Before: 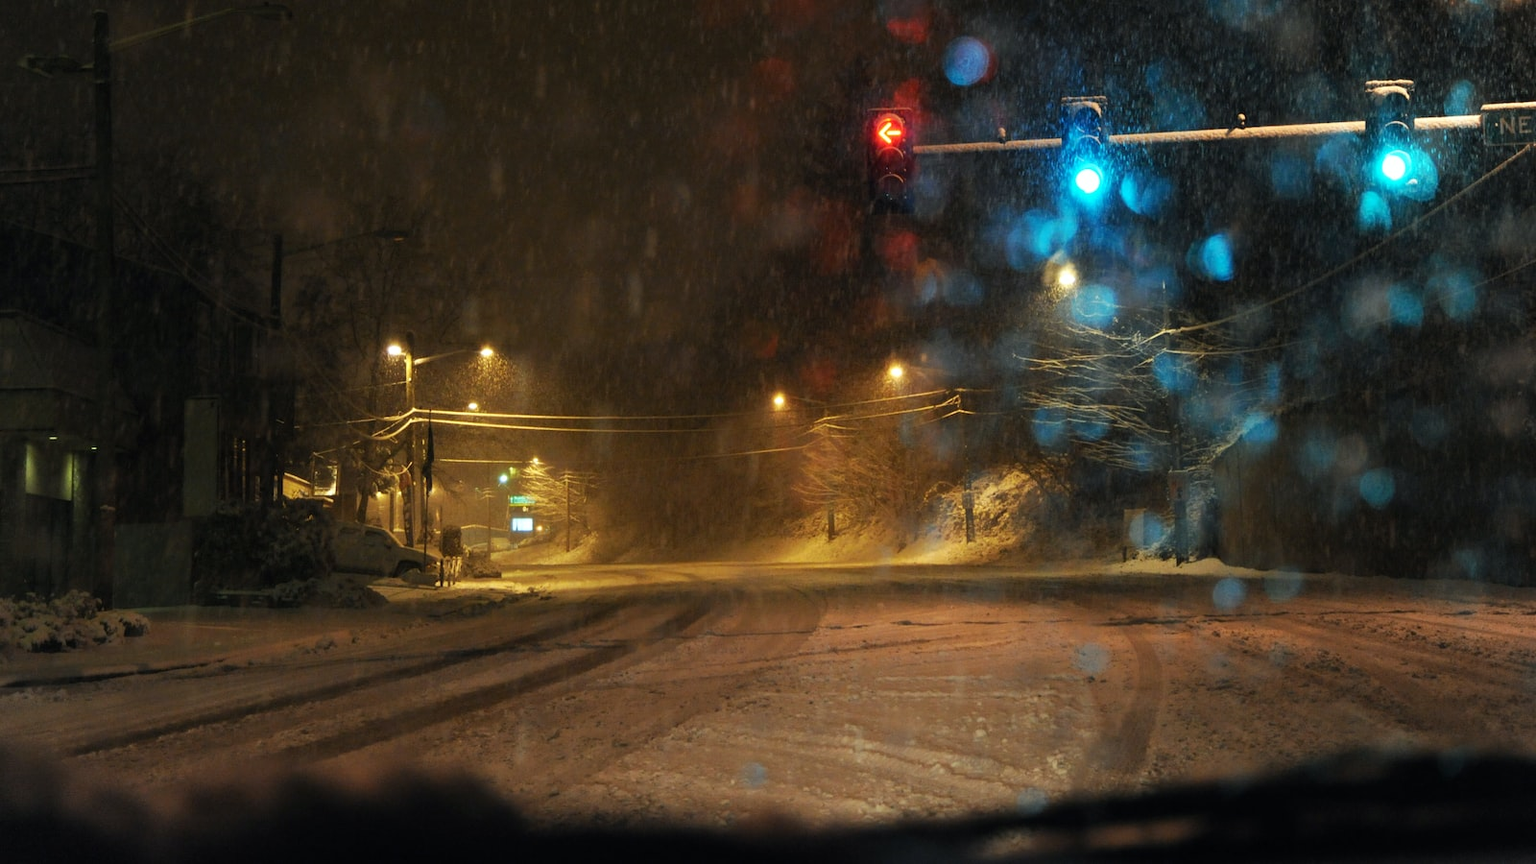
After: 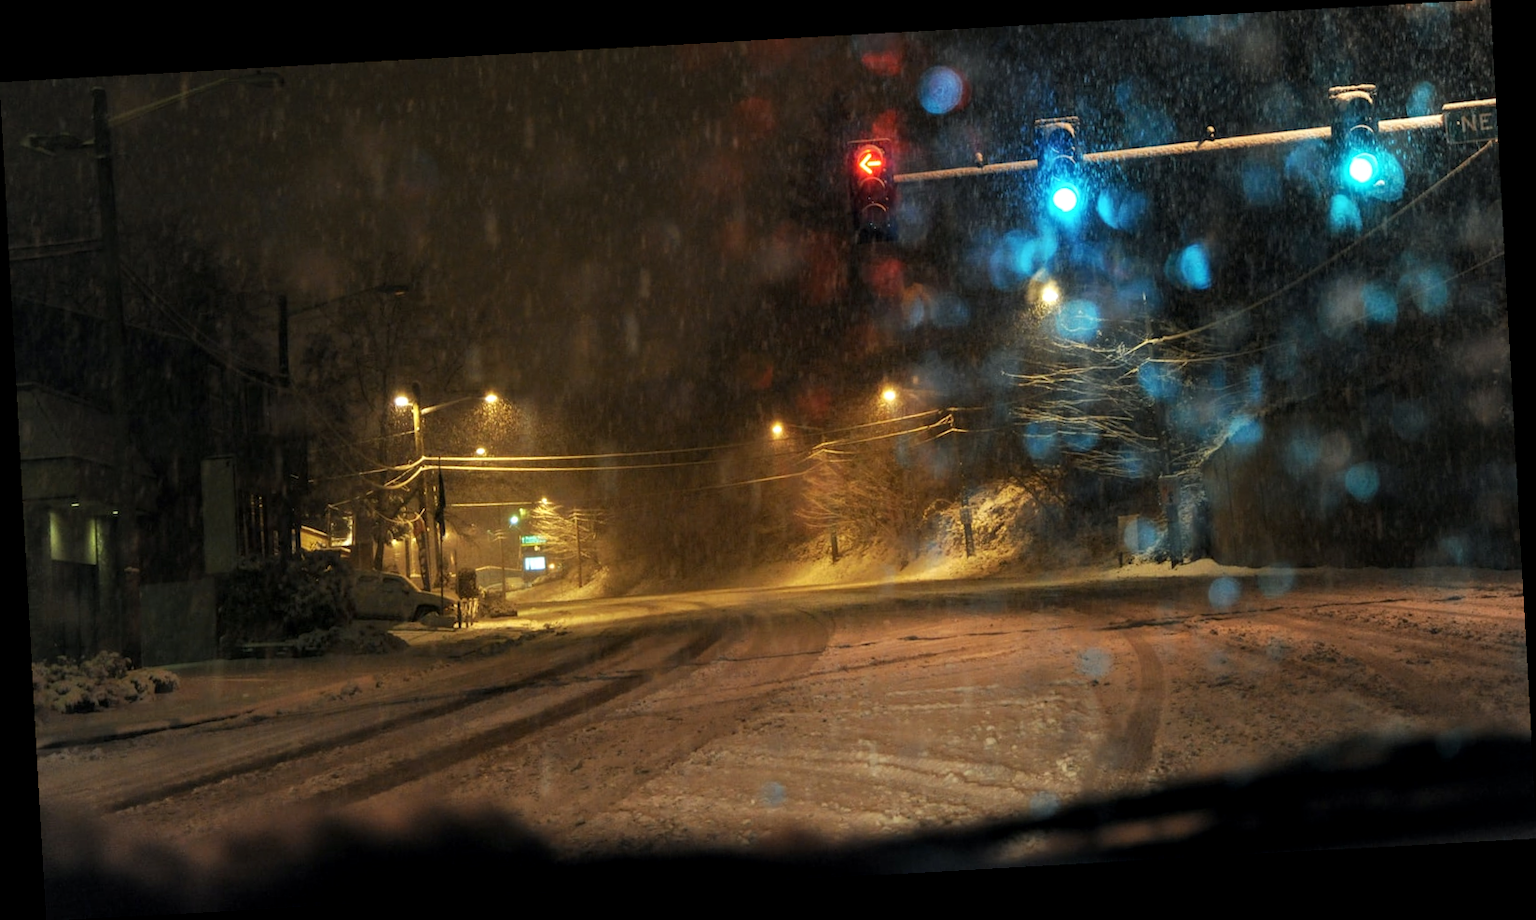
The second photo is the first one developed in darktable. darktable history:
rotate and perspective: rotation -3.18°, automatic cropping off
local contrast: on, module defaults
